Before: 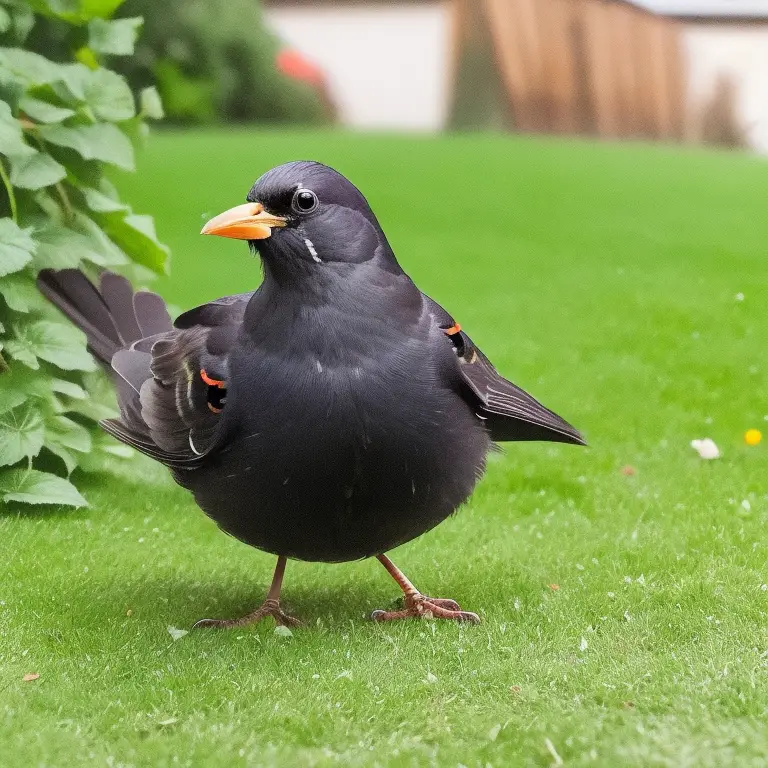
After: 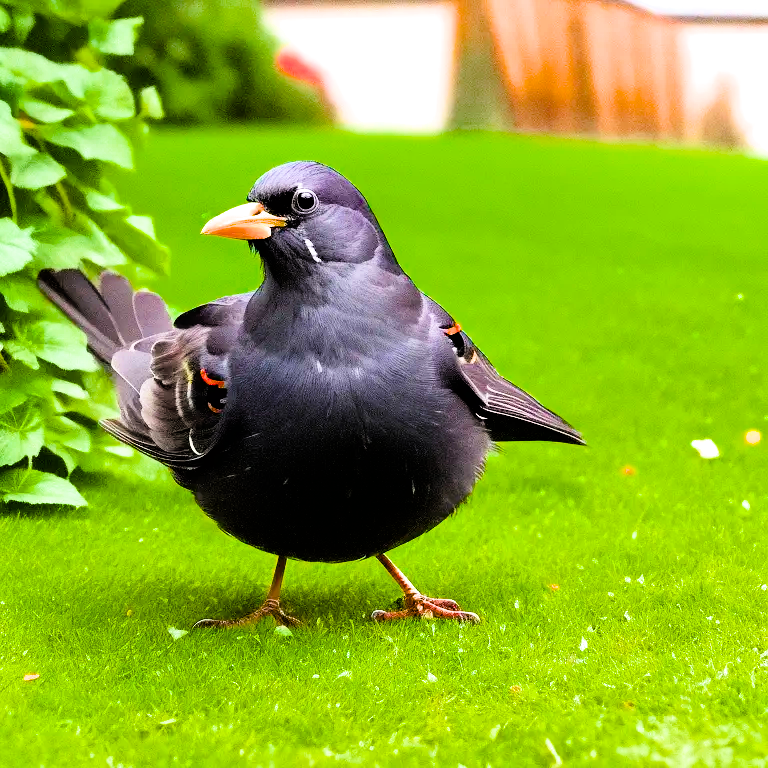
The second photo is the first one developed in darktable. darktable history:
filmic rgb: black relative exposure -4 EV, white relative exposure 2.99 EV, hardness 3.02, contrast 1.495
exposure: black level correction 0, exposure 1 EV, compensate exposure bias true, compensate highlight preservation false
color balance rgb: linear chroma grading › global chroma 22.63%, perceptual saturation grading › global saturation 42.939%, saturation formula JzAzBz (2021)
